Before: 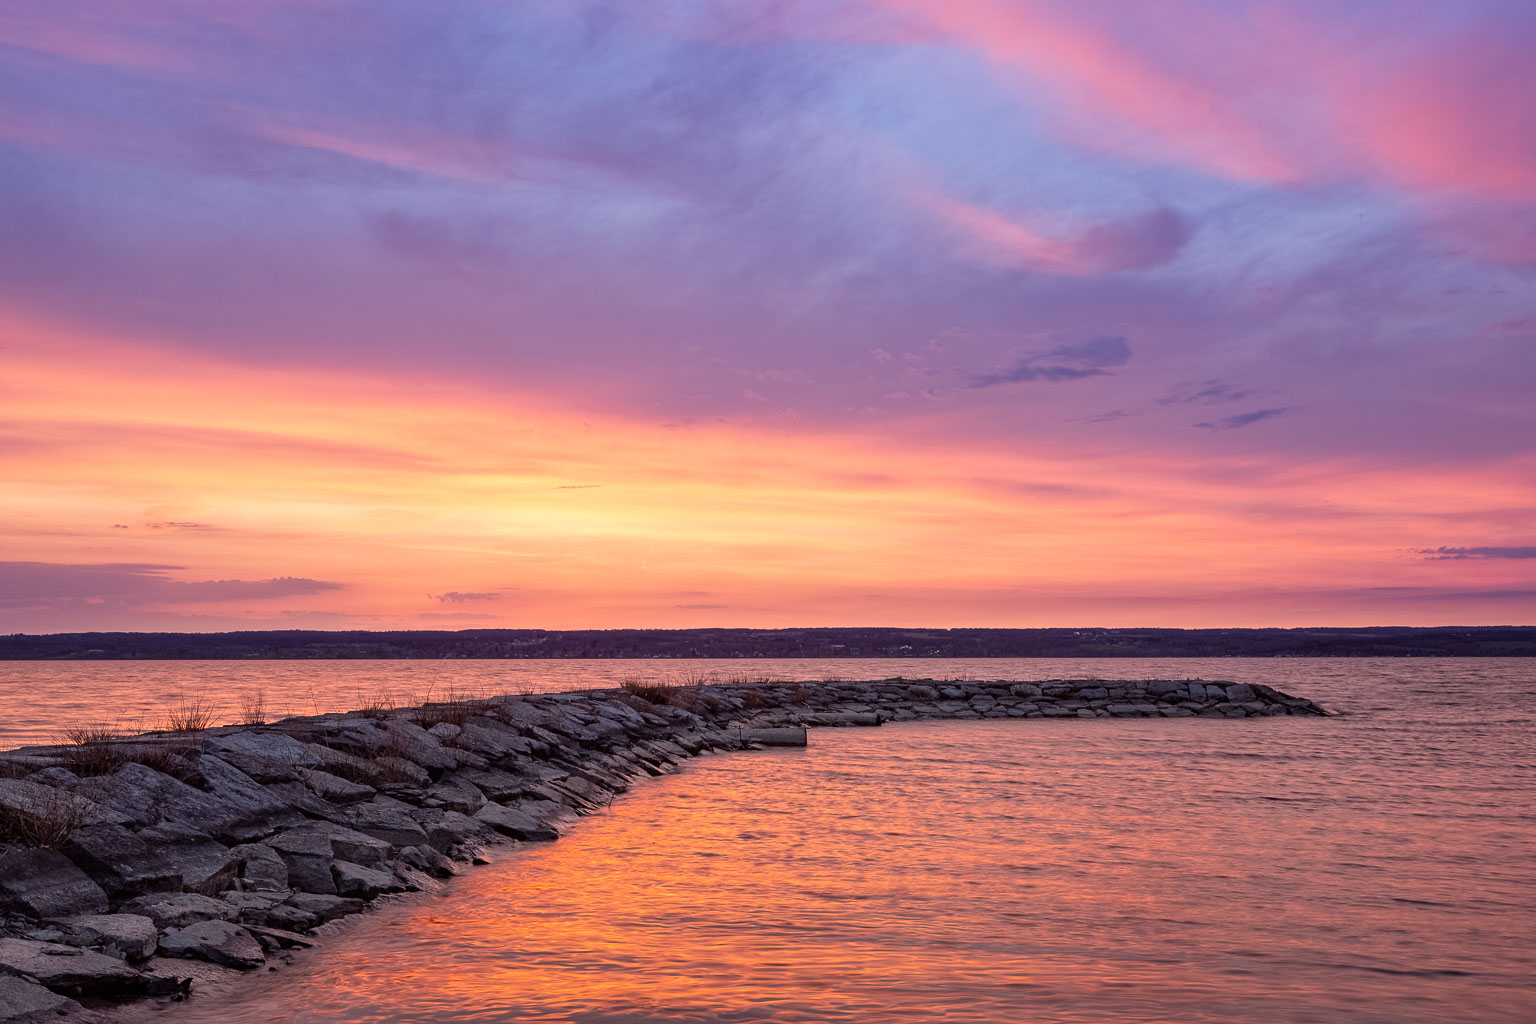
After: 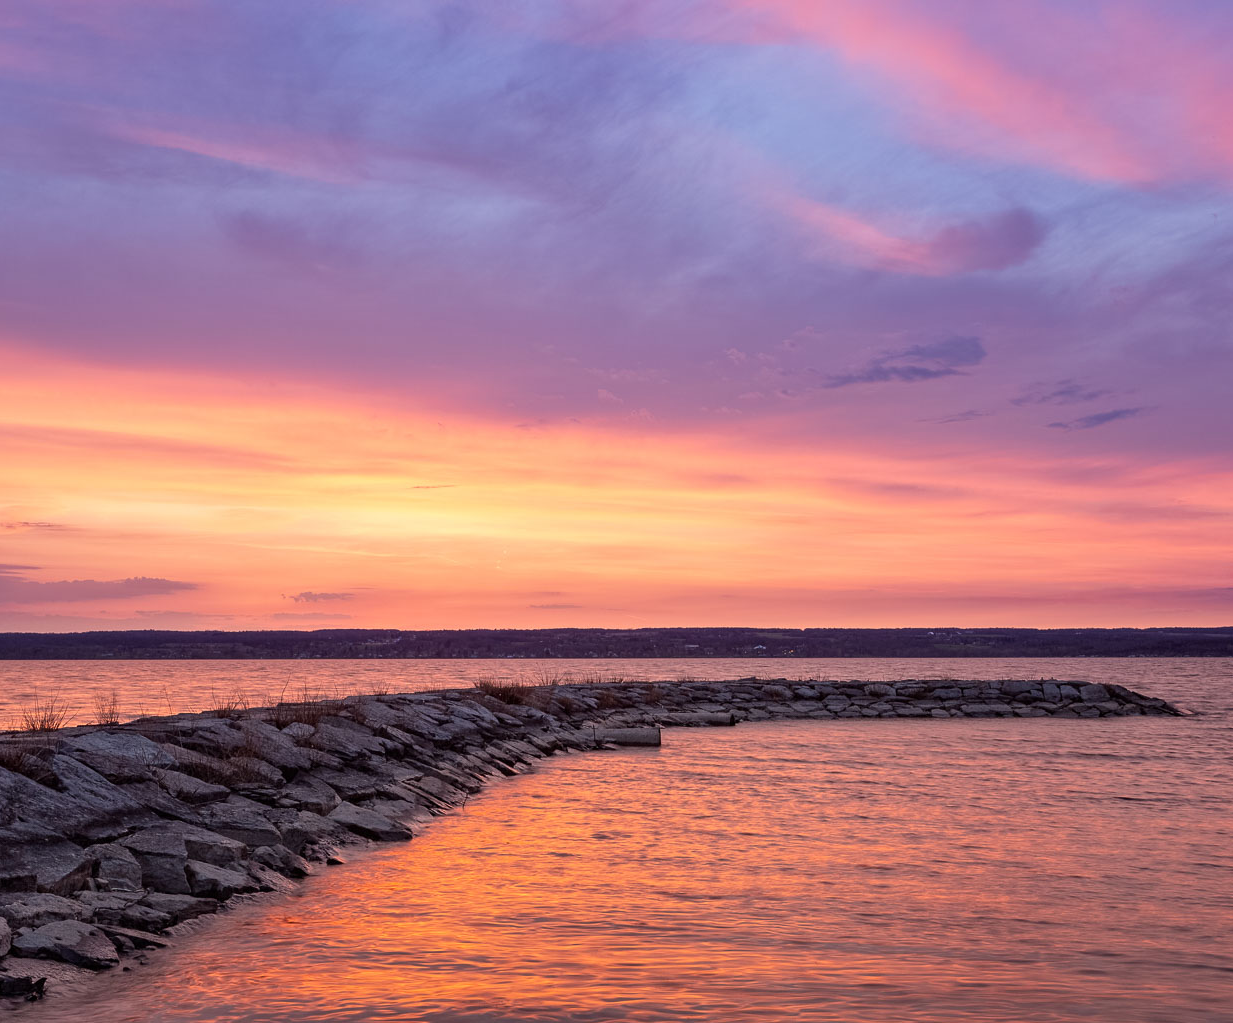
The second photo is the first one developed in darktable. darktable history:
crop and rotate: left 9.566%, right 10.146%
